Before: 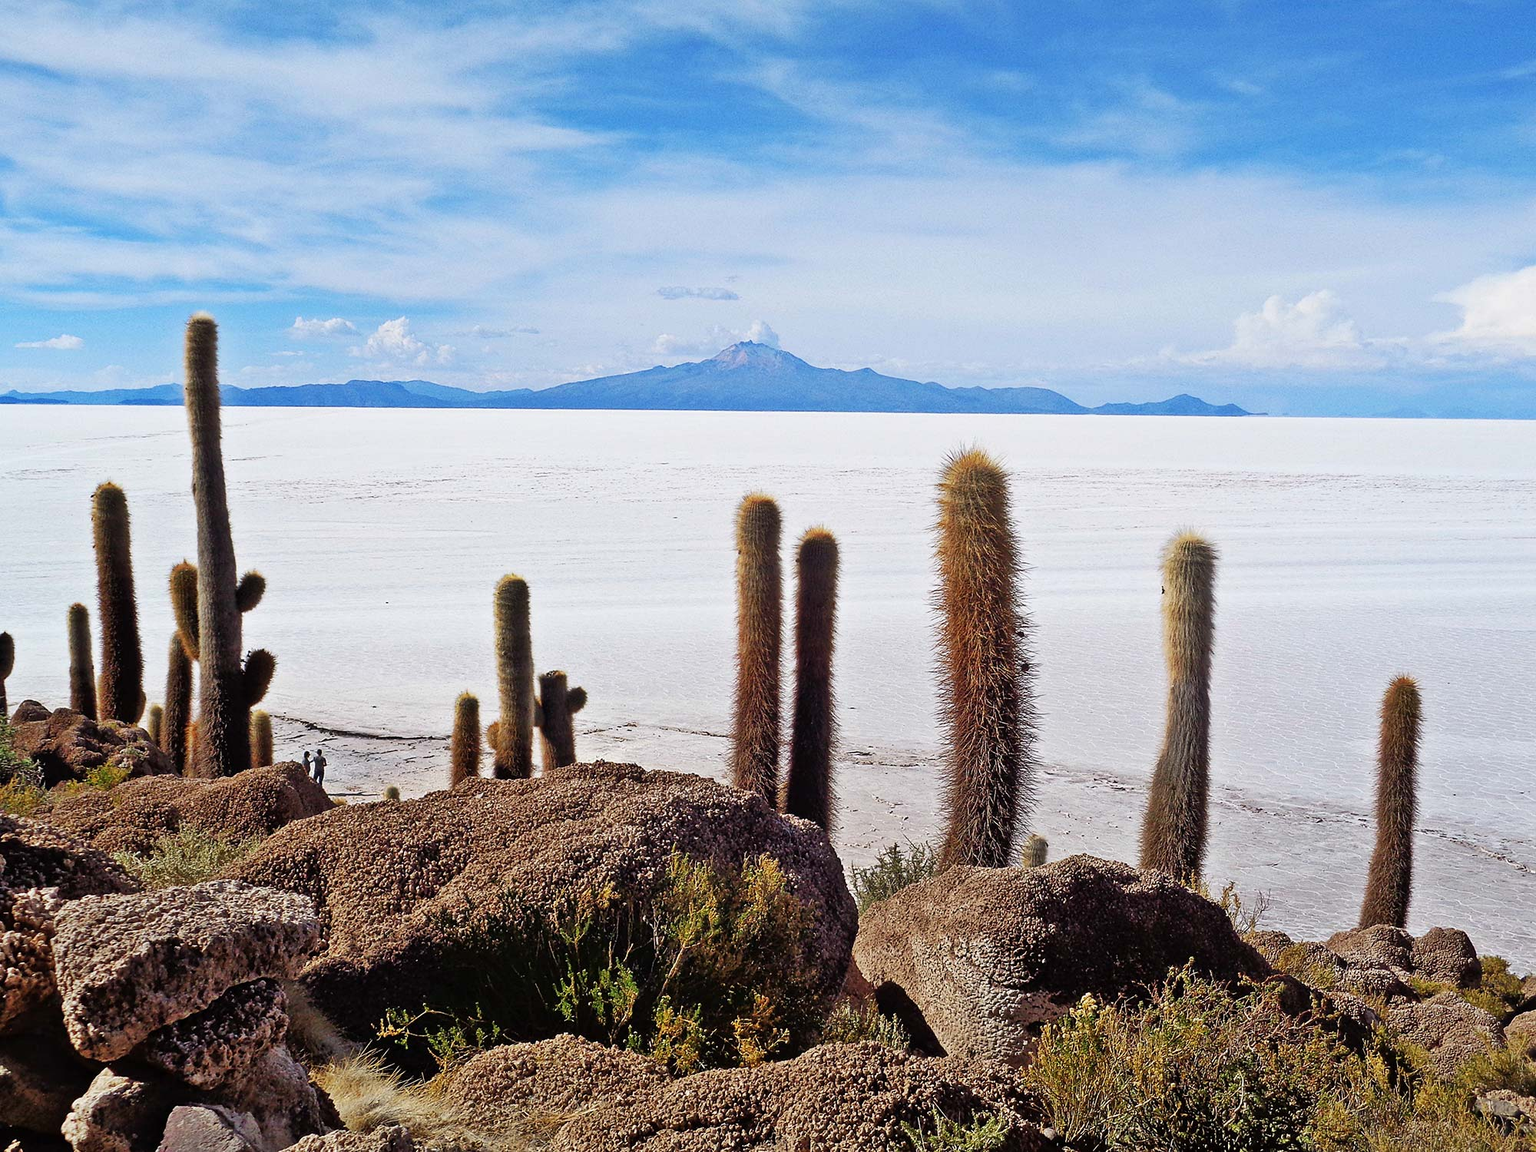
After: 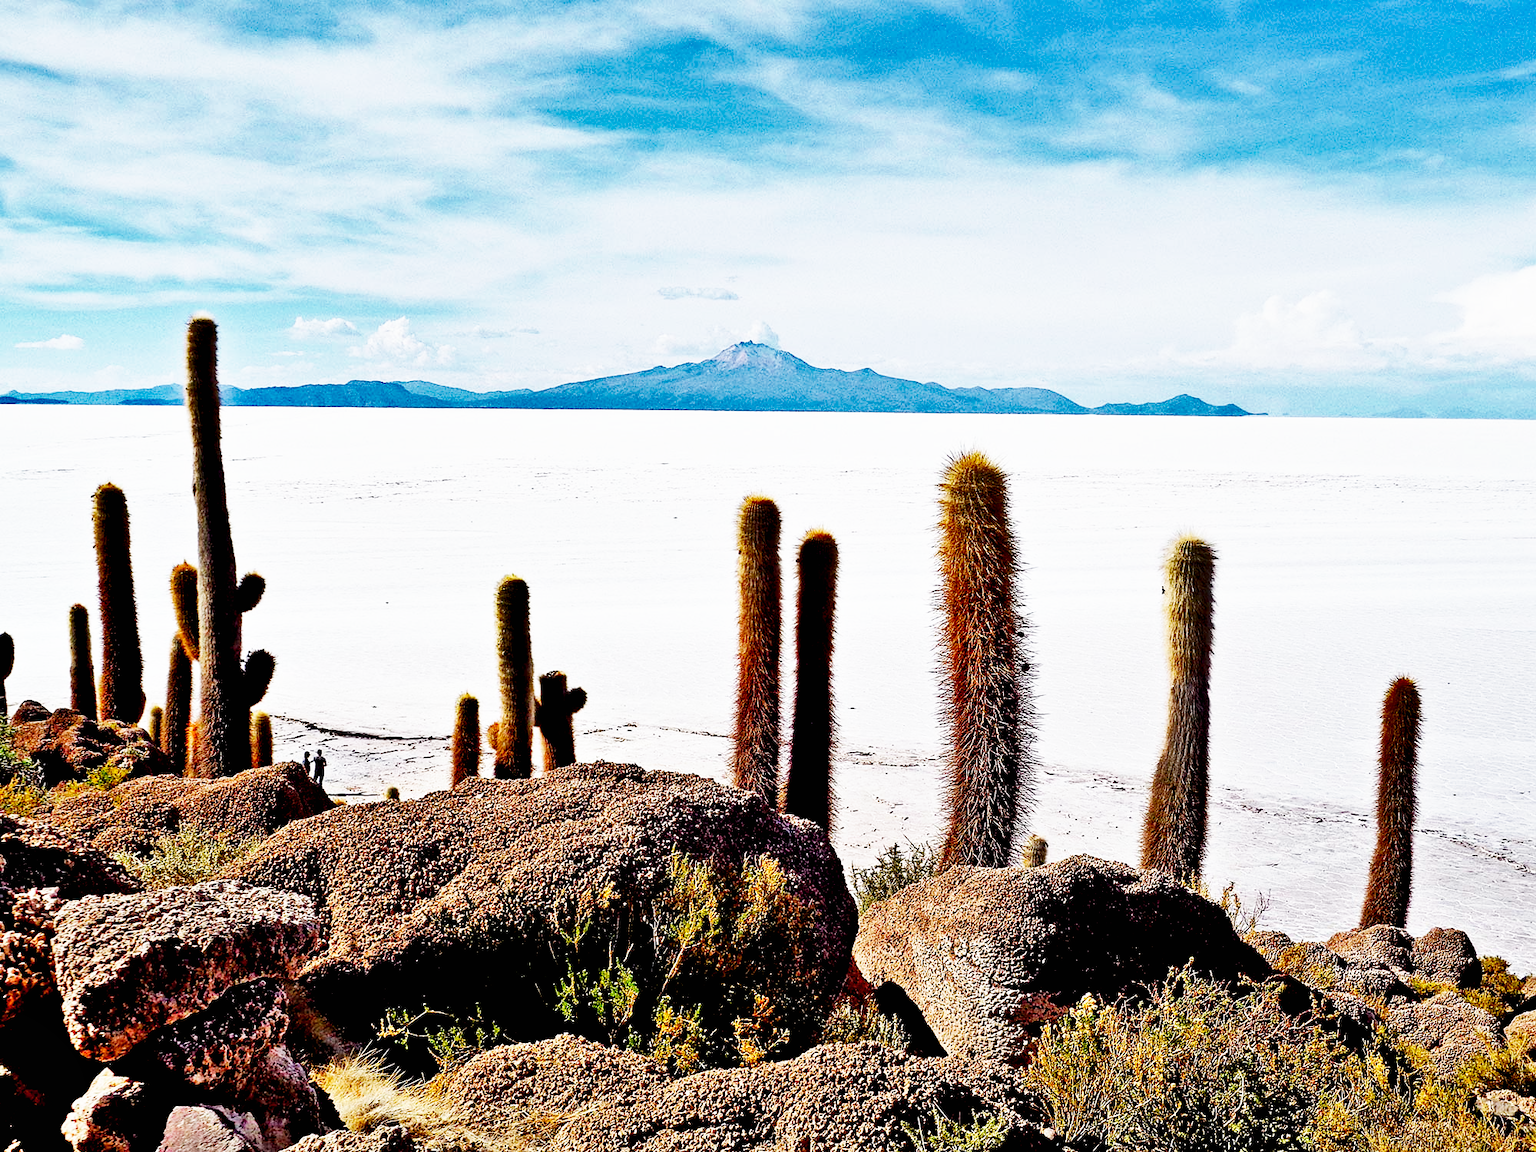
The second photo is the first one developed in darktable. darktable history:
exposure: black level correction 0.029, exposure -0.073 EV, compensate highlight preservation false
shadows and highlights: shadows 40, highlights -54, highlights color adjustment 46%, low approximation 0.01, soften with gaussian
base curve: curves: ch0 [(0, 0) (0.007, 0.004) (0.027, 0.03) (0.046, 0.07) (0.207, 0.54) (0.442, 0.872) (0.673, 0.972) (1, 1)], preserve colors none
